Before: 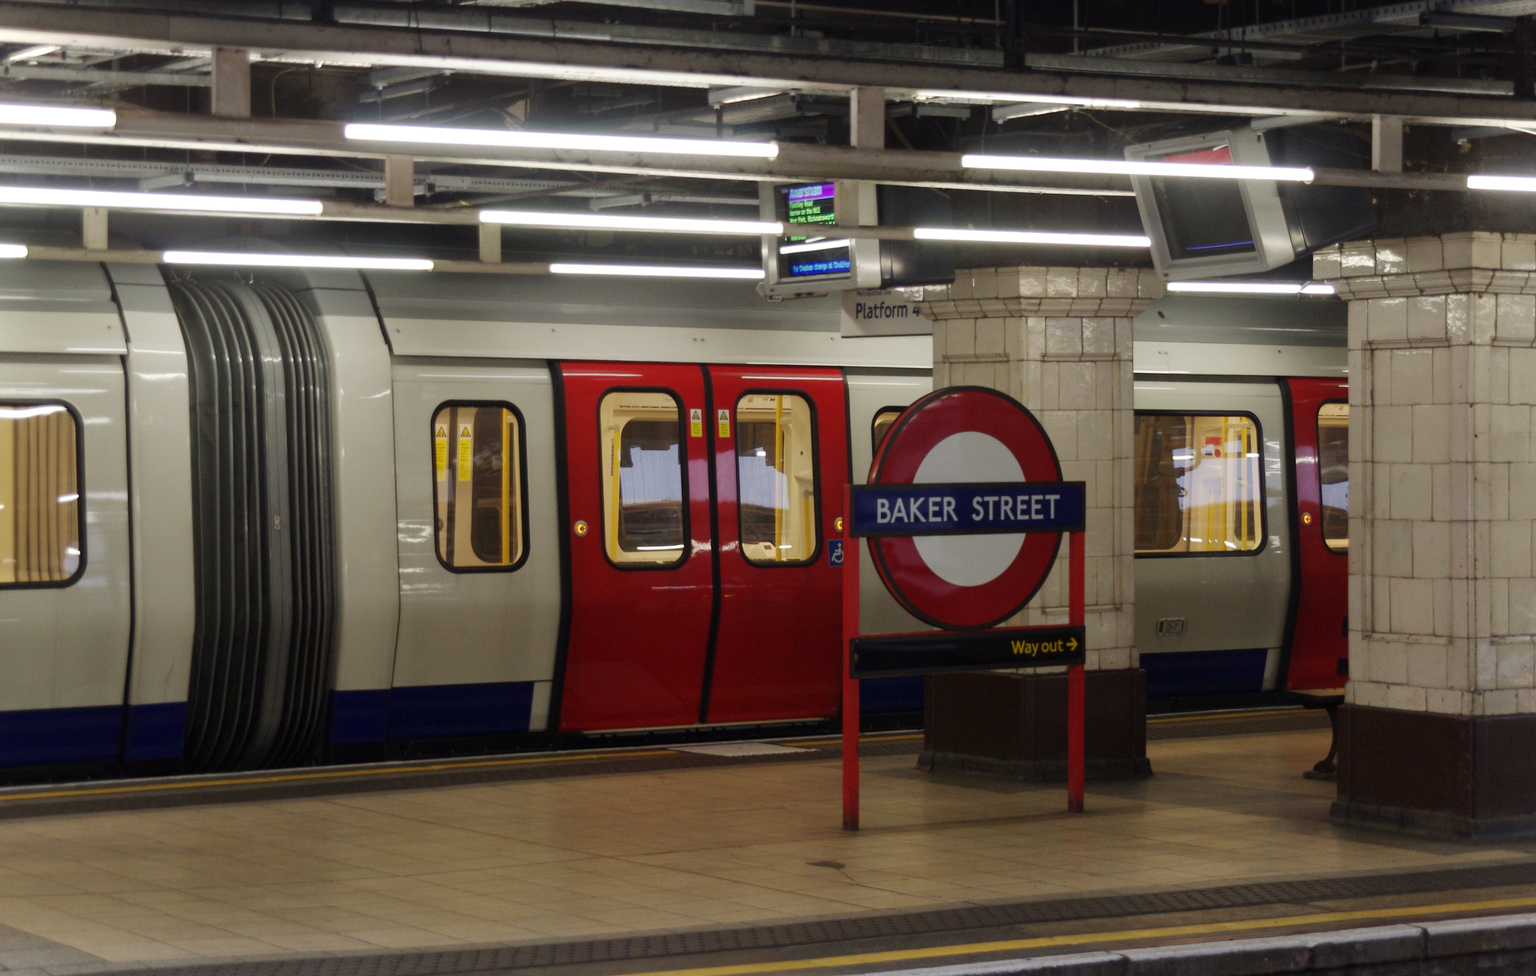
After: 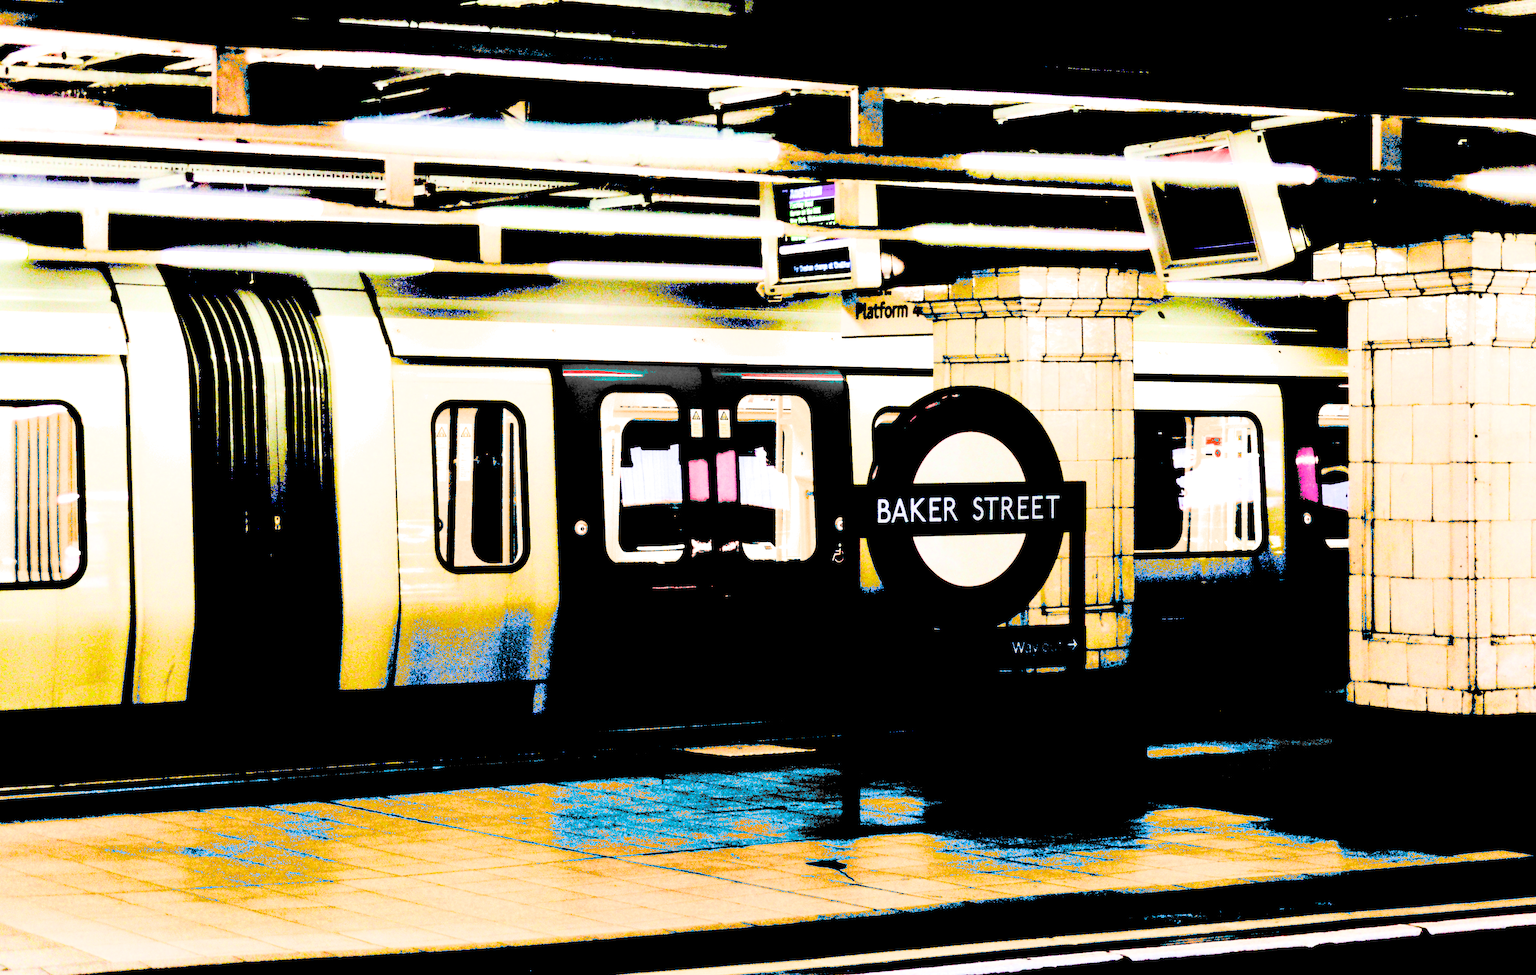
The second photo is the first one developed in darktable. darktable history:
filmic rgb: black relative exposure -6.92 EV, white relative exposure 5.68 EV, hardness 2.86
exposure: black level correction 0.099, exposure 2.982 EV, compensate highlight preservation false
